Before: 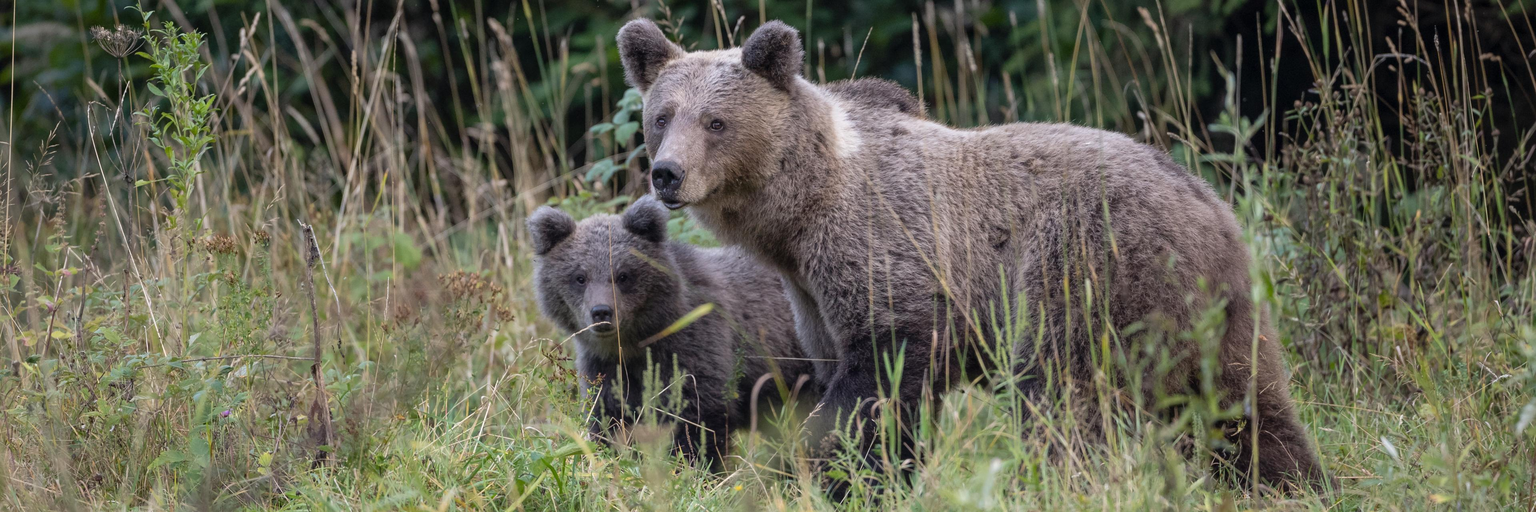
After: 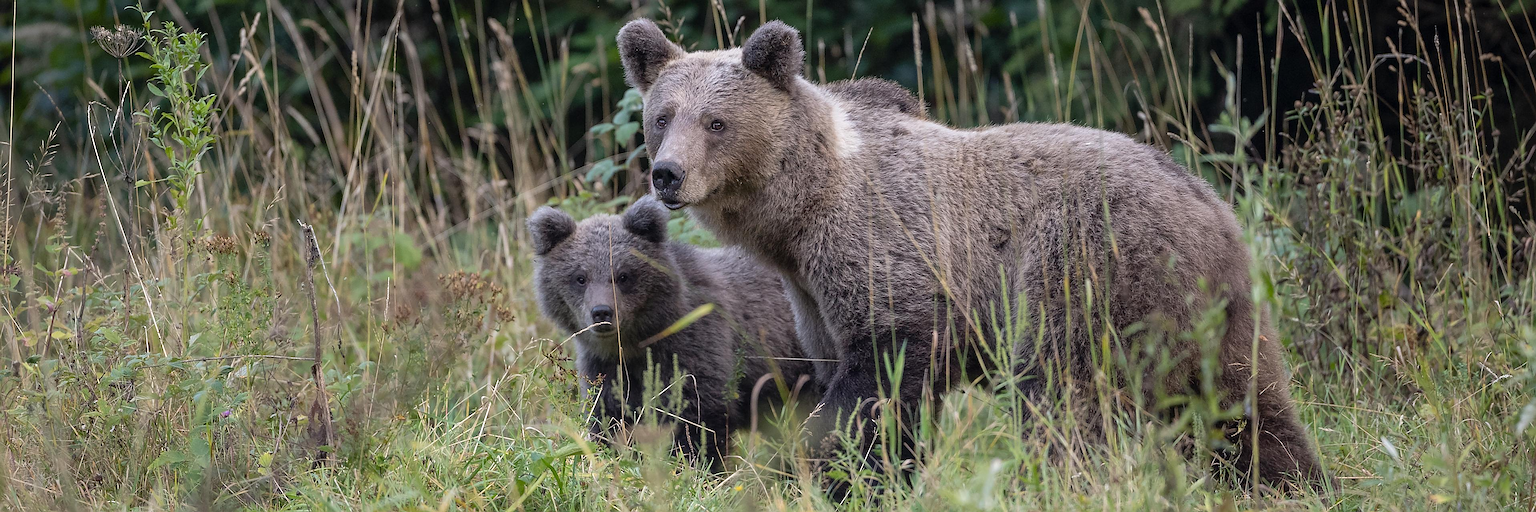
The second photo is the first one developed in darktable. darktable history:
sharpen: radius 1.372, amount 1.254, threshold 0.821
